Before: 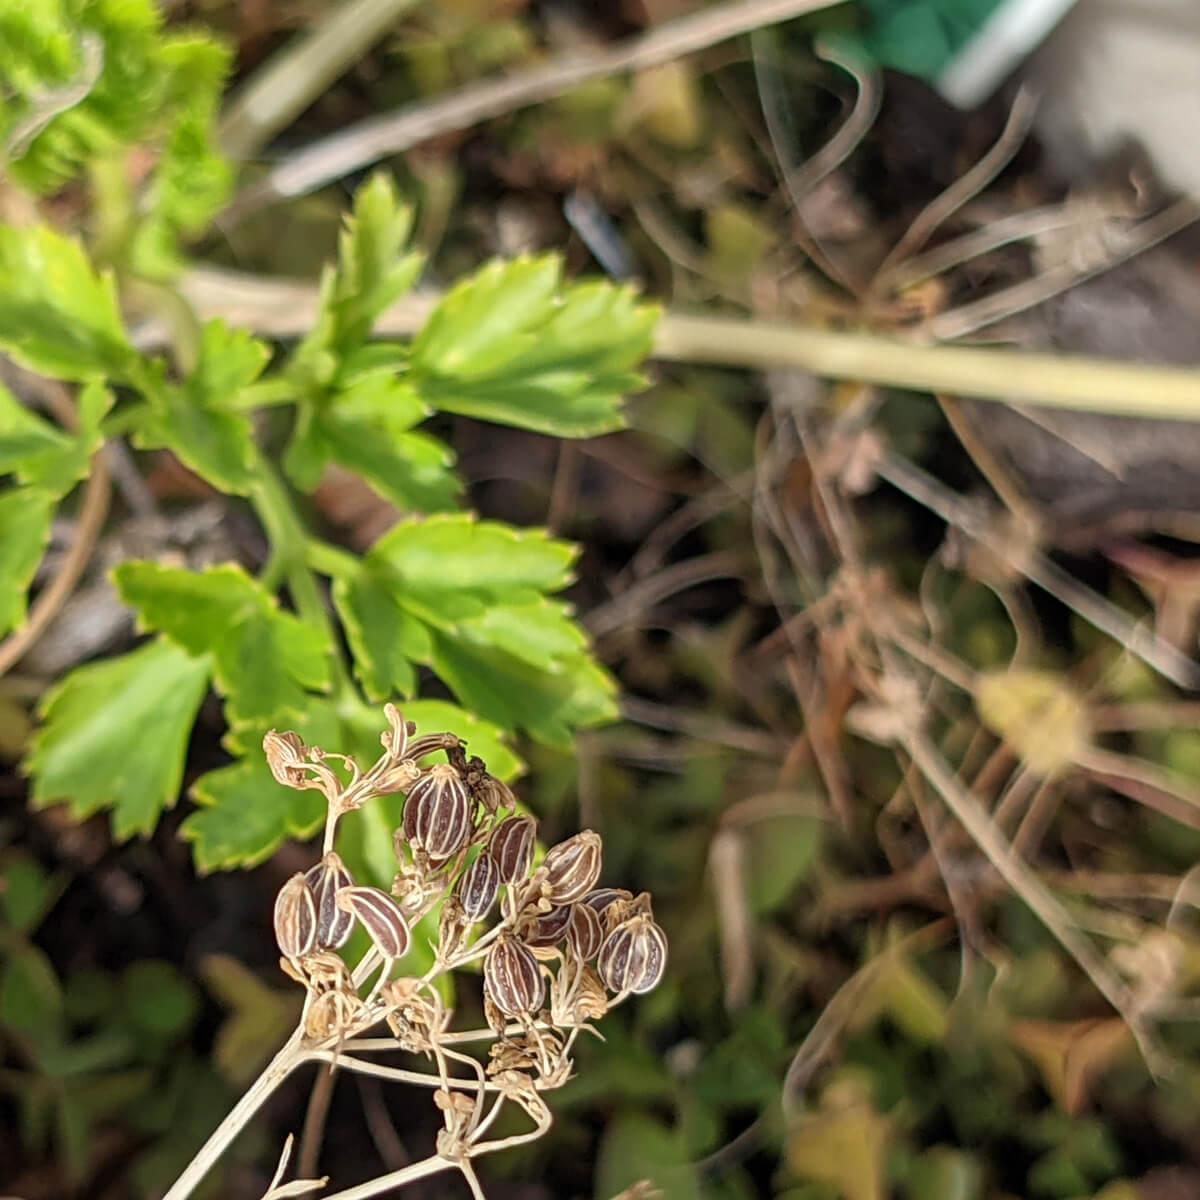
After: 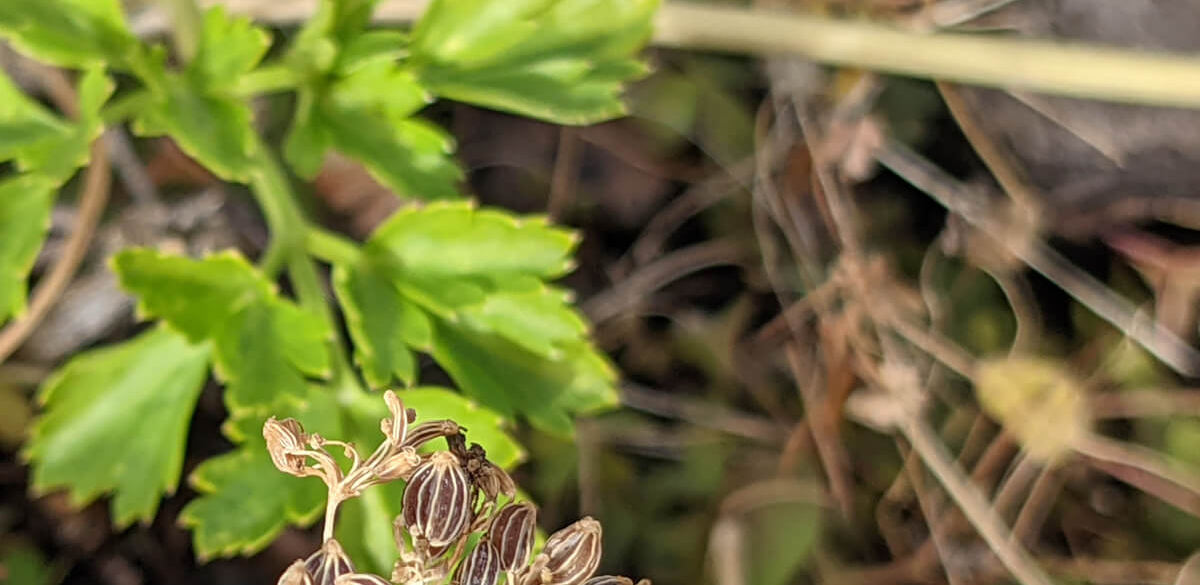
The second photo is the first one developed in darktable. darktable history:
crop and rotate: top 26.087%, bottom 25.105%
